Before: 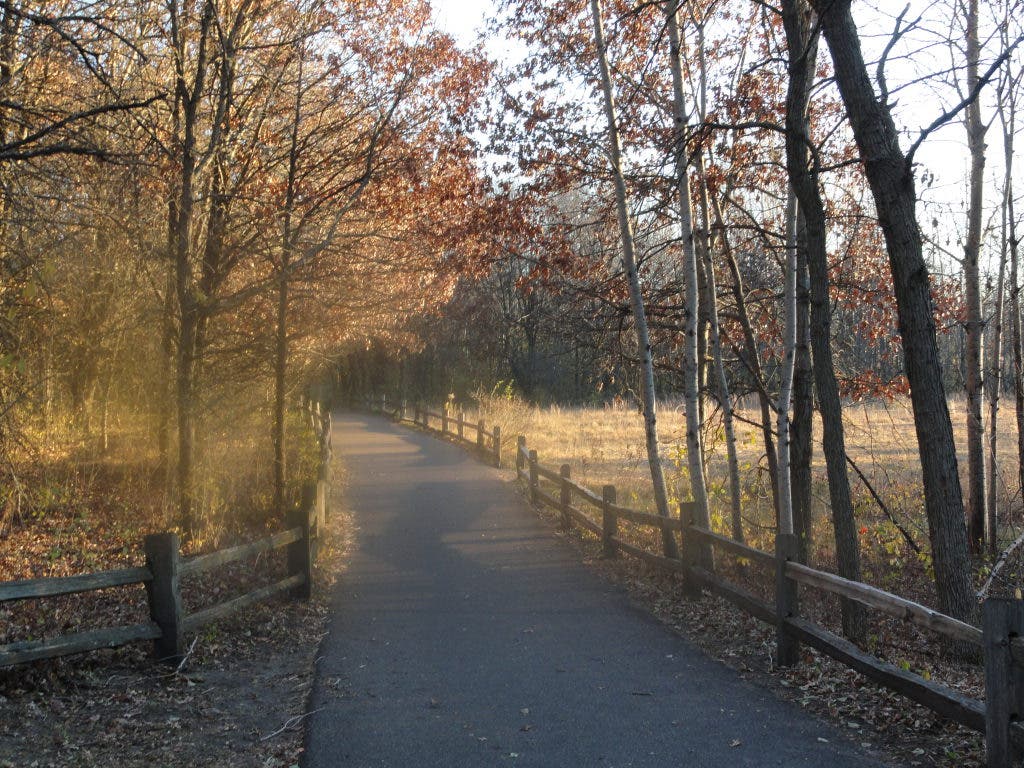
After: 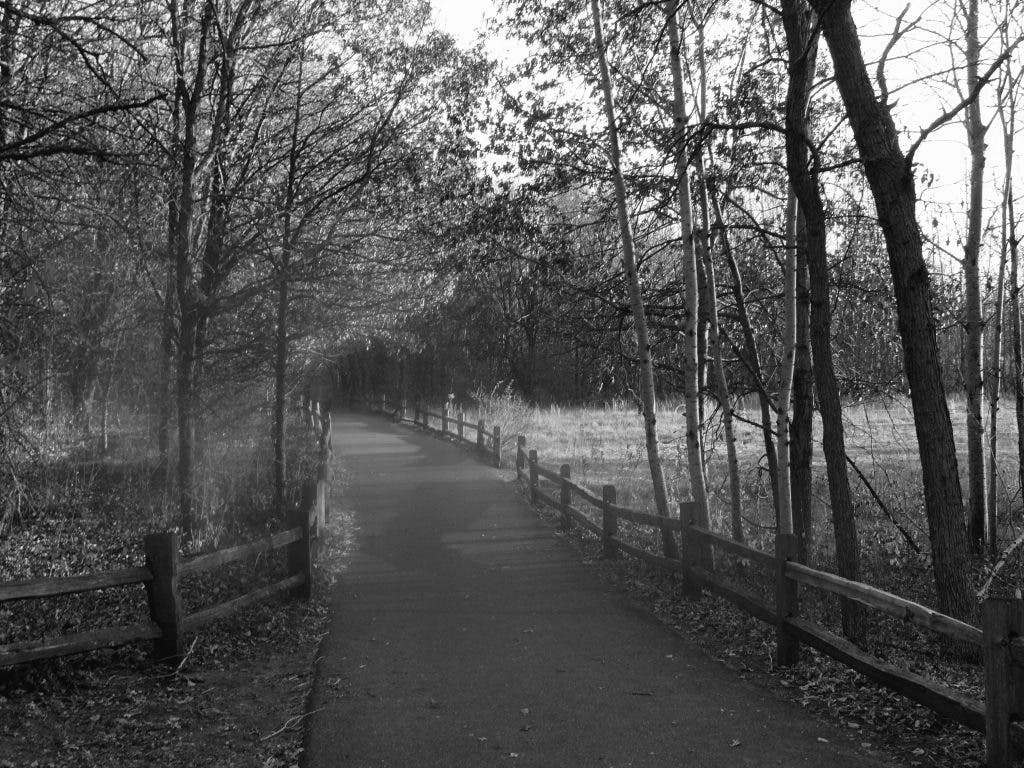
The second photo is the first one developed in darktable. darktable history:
tone curve: curves: ch0 [(0, 0) (0.003, 0.019) (0.011, 0.019) (0.025, 0.022) (0.044, 0.026) (0.069, 0.032) (0.1, 0.052) (0.136, 0.081) (0.177, 0.123) (0.224, 0.17) (0.277, 0.219) (0.335, 0.276) (0.399, 0.344) (0.468, 0.421) (0.543, 0.508) (0.623, 0.604) (0.709, 0.705) (0.801, 0.797) (0.898, 0.894) (1, 1)], preserve colors none
color look up table: target L [89.88, 79.88, 82.41, 65.11, 74.42, 58.64, 54.76, 44.82, 43.46, 24.72, 7.736, 200.28, 80.48, 77.34, 59.92, 62.72, 53.98, 46.7, 40.73, 51.22, 50.83, 33.18, 25.02, 12.74, 15.16, 18, 96.54, 89.53, 74.05, 74.05, 65.99, 67.37, 75.52, 70.73, 42.78, 32.32, 33.18, 47.24, 14.2, 3.967, 93.75, 92.7, 85.63, 85.27, 71.1, 53.39, 56.57, 34.03, 18], target a [0 ×6, 0.001, 0, 0.001, 0.001, 0, 0, 0.001, 0, 0.001 ×4, 0 ×4, 0.001, 0, 0, 0, 0.001, -0.001, 0, 0, 0.001, 0 ×6, 0.001, 0, 0, 0.001, 0 ×4, 0.001, 0.001, 0, 0], target b [0, 0, 0, -0.001, 0, -0.001, -0.001, 0.009, -0.005, -0.004, -0.001, 0, -0.007, 0, -0.006, -0.006, -0.005, -0.006, -0.002, -0.001, -0.001, 0.007, -0.004, -0.002, 0.003, -0.003, -0.008, 0.021, 0, 0, -0.006, 0, 0, 0, -0.002, -0.004, 0.007, -0.005, -0.001, 0.001, -0.001, -0.001, 0, 0, 0, -0.005, -0.006, -0.004, -0.003], num patches 49
